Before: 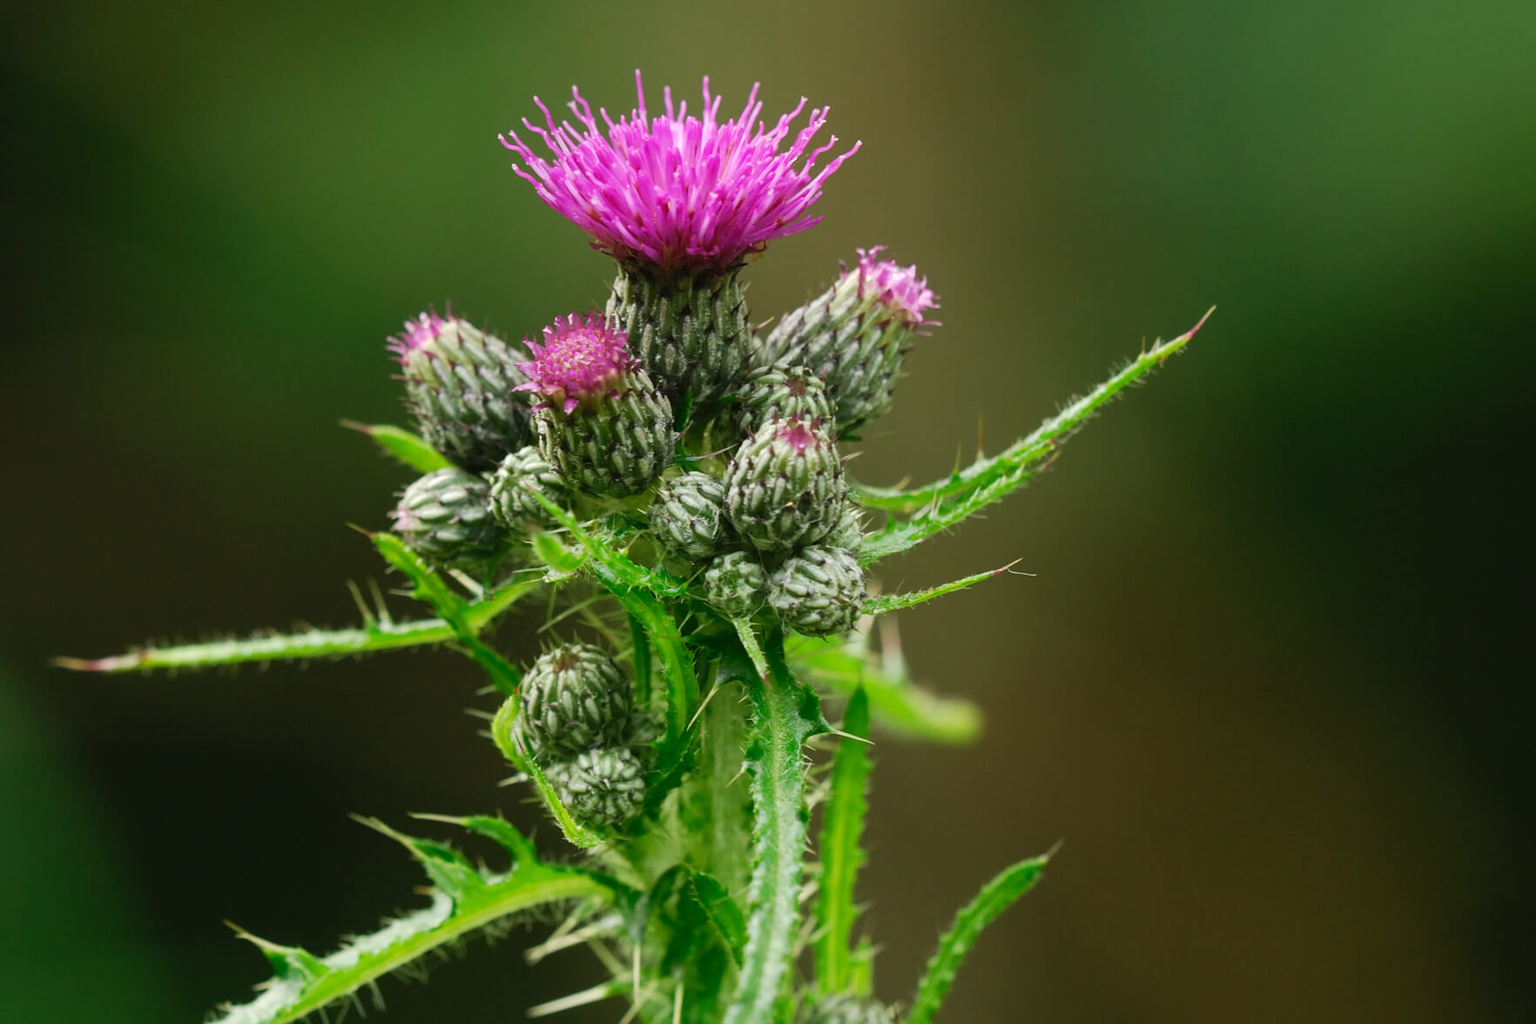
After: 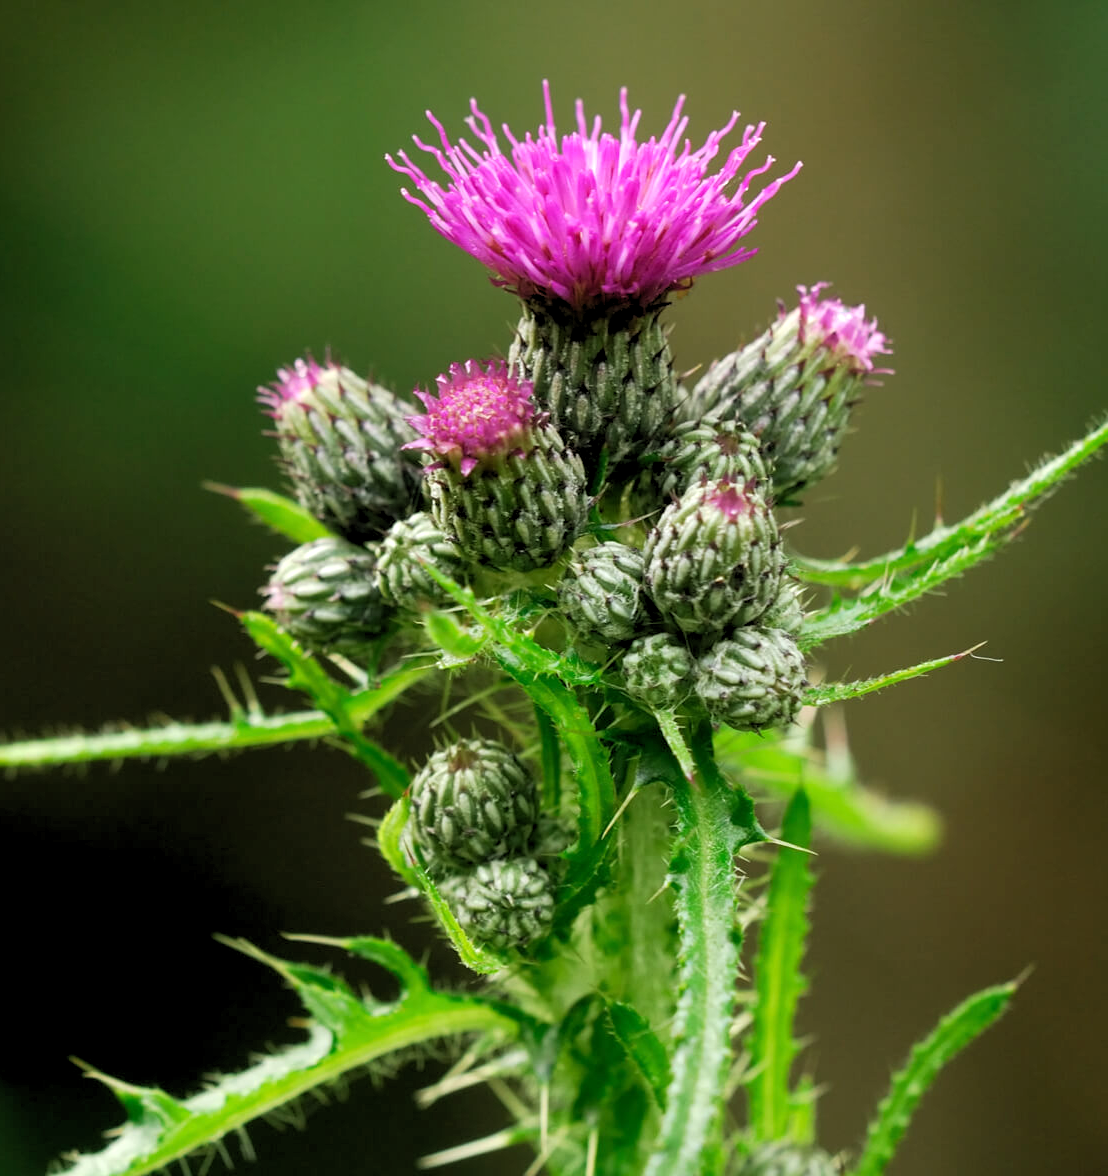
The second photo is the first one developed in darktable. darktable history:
crop: left 10.644%, right 26.528%
rgb levels: levels [[0.01, 0.419, 0.839], [0, 0.5, 1], [0, 0.5, 1]]
